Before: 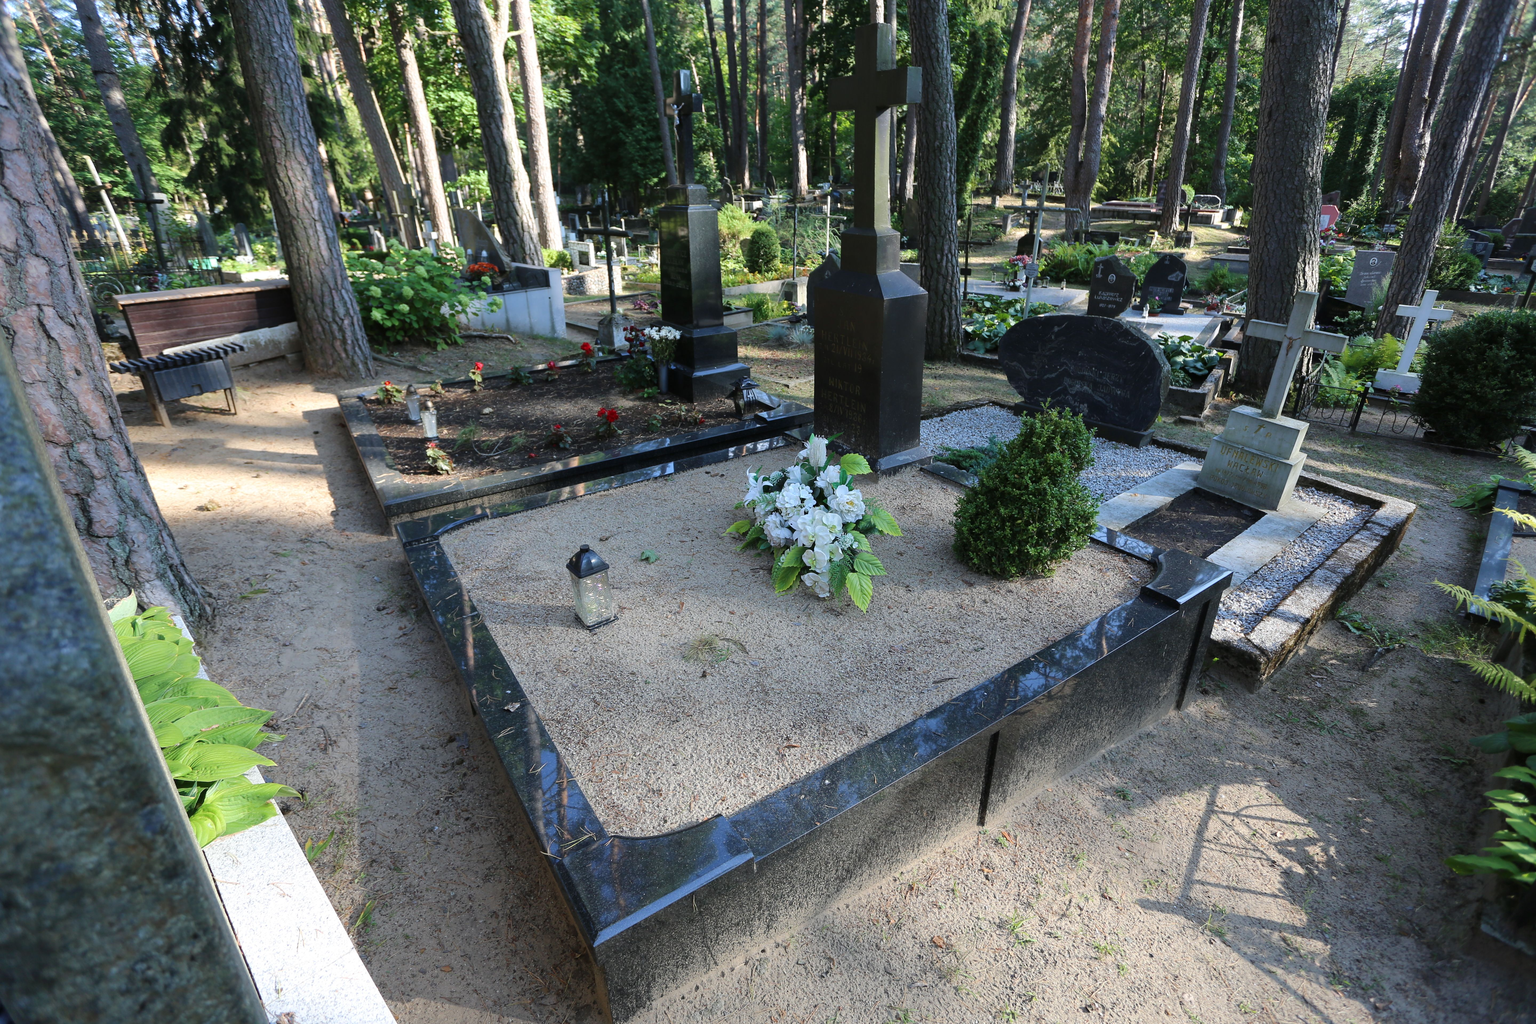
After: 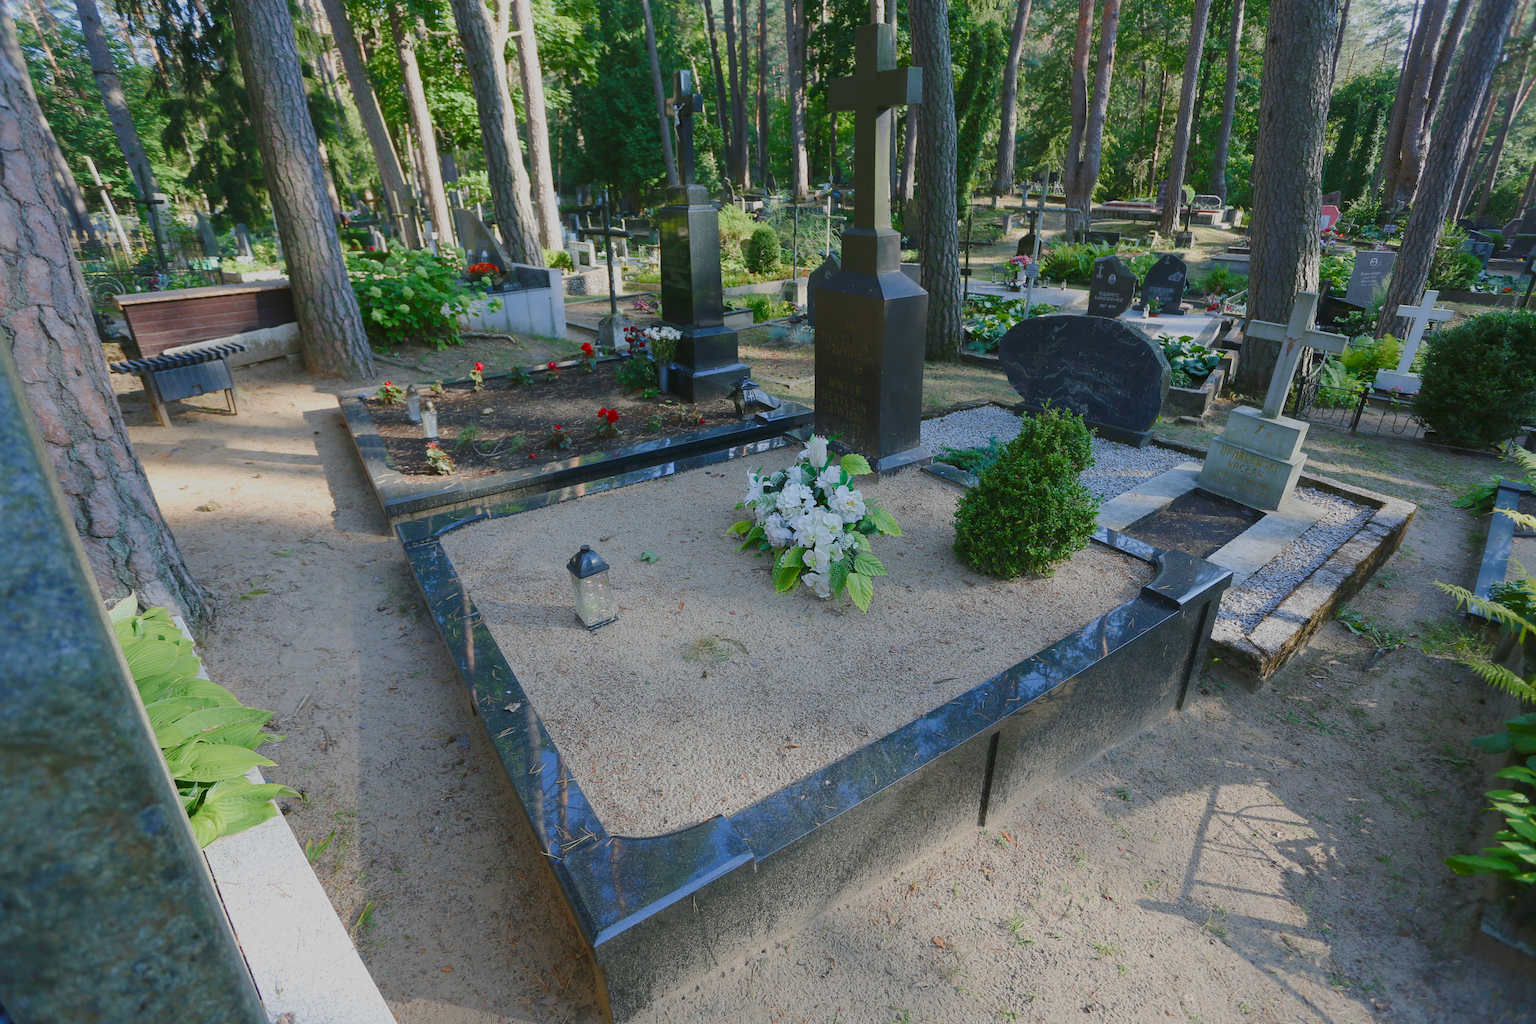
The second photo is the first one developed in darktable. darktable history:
color balance rgb: shadows lift › luminance -9.865%, shadows lift › chroma 0.918%, shadows lift › hue 112.67°, global offset › hue 172.33°, linear chroma grading › shadows -1.716%, linear chroma grading › highlights -14.599%, linear chroma grading › global chroma -9.627%, linear chroma grading › mid-tones -10.18%, perceptual saturation grading › global saturation 27.711%, perceptual saturation grading › highlights -24.732%, perceptual saturation grading › mid-tones 25.48%, perceptual saturation grading › shadows 49.528%, contrast -29.727%
